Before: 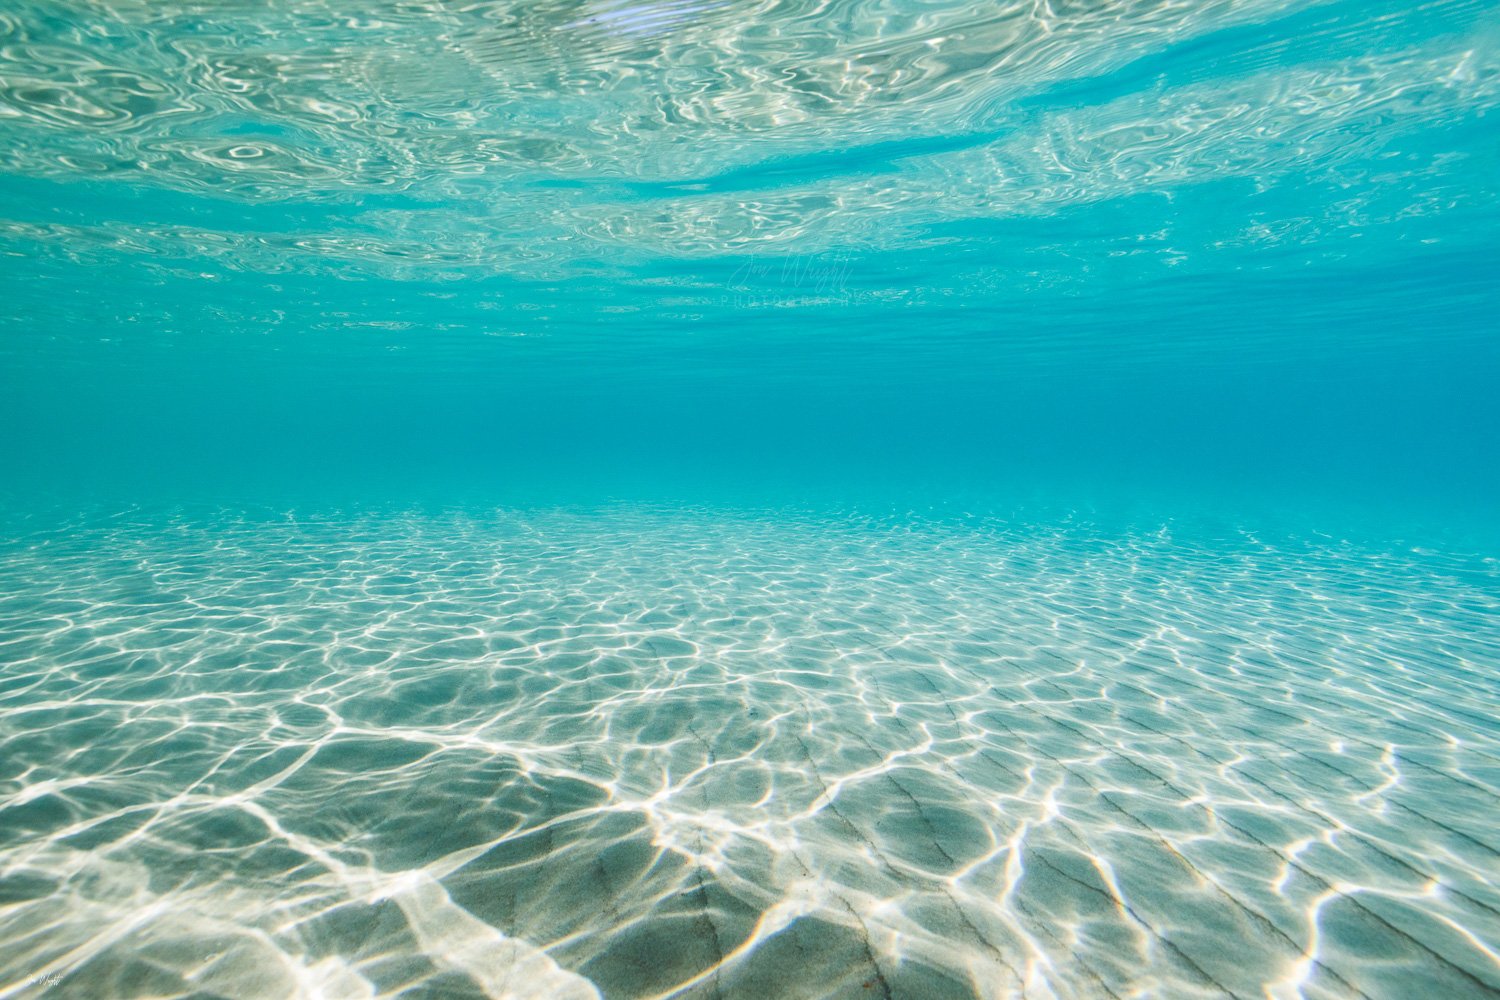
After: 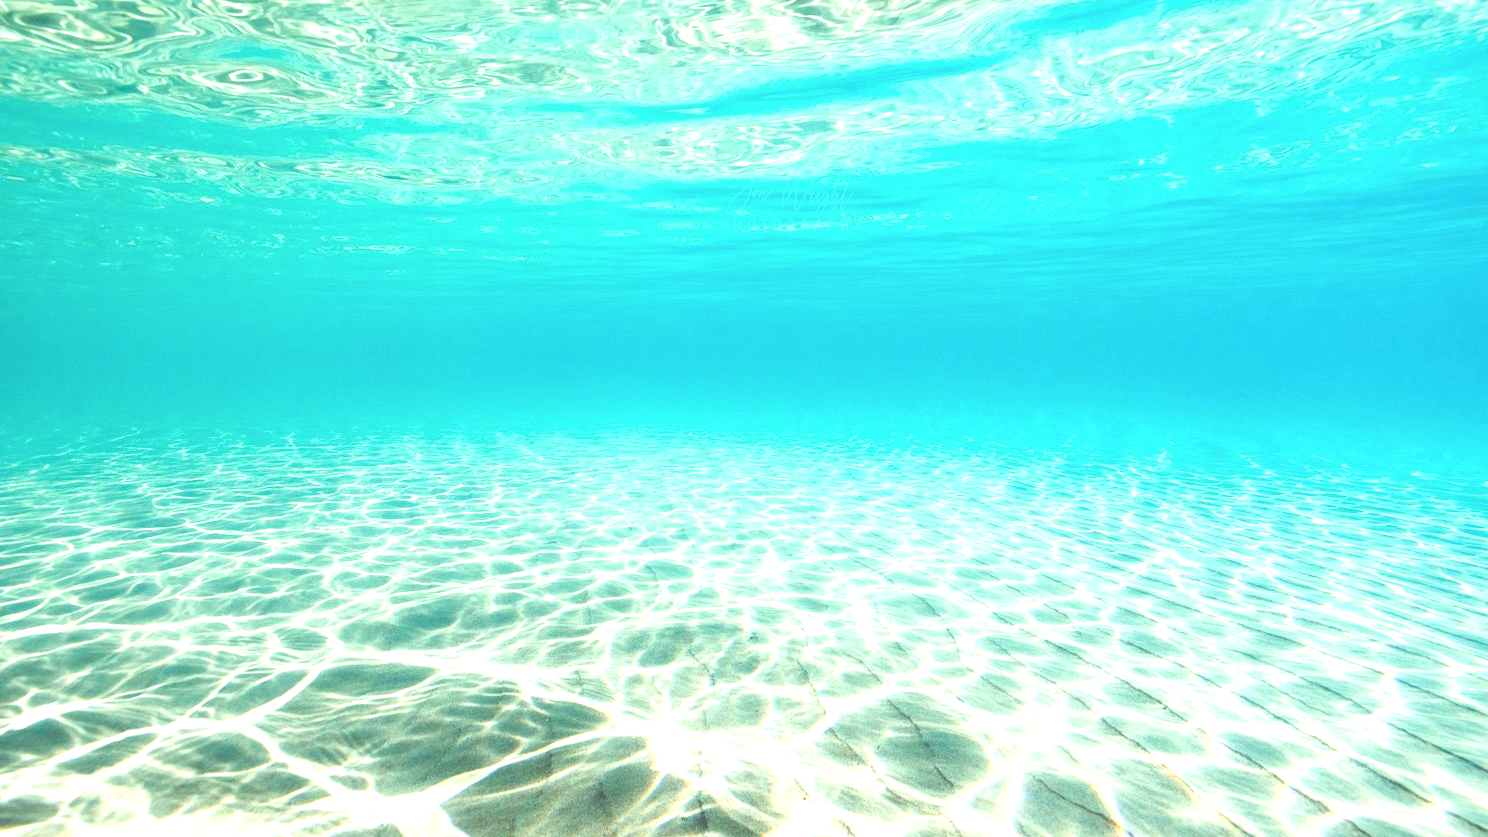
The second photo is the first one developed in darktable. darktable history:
crop: top 7.625%, bottom 8.027%
color balance rgb: shadows lift › luminance -21.66%, shadows lift › chroma 8.98%, shadows lift › hue 283.37°, power › chroma 1.05%, power › hue 25.59°, highlights gain › luminance 6.08%, highlights gain › chroma 2.55%, highlights gain › hue 90°, global offset › luminance -0.87%, perceptual saturation grading › global saturation 25%, perceptual saturation grading › highlights -28.39%, perceptual saturation grading › shadows 33.98%
exposure: black level correction -0.005, exposure 1.002 EV, compensate highlight preservation false
